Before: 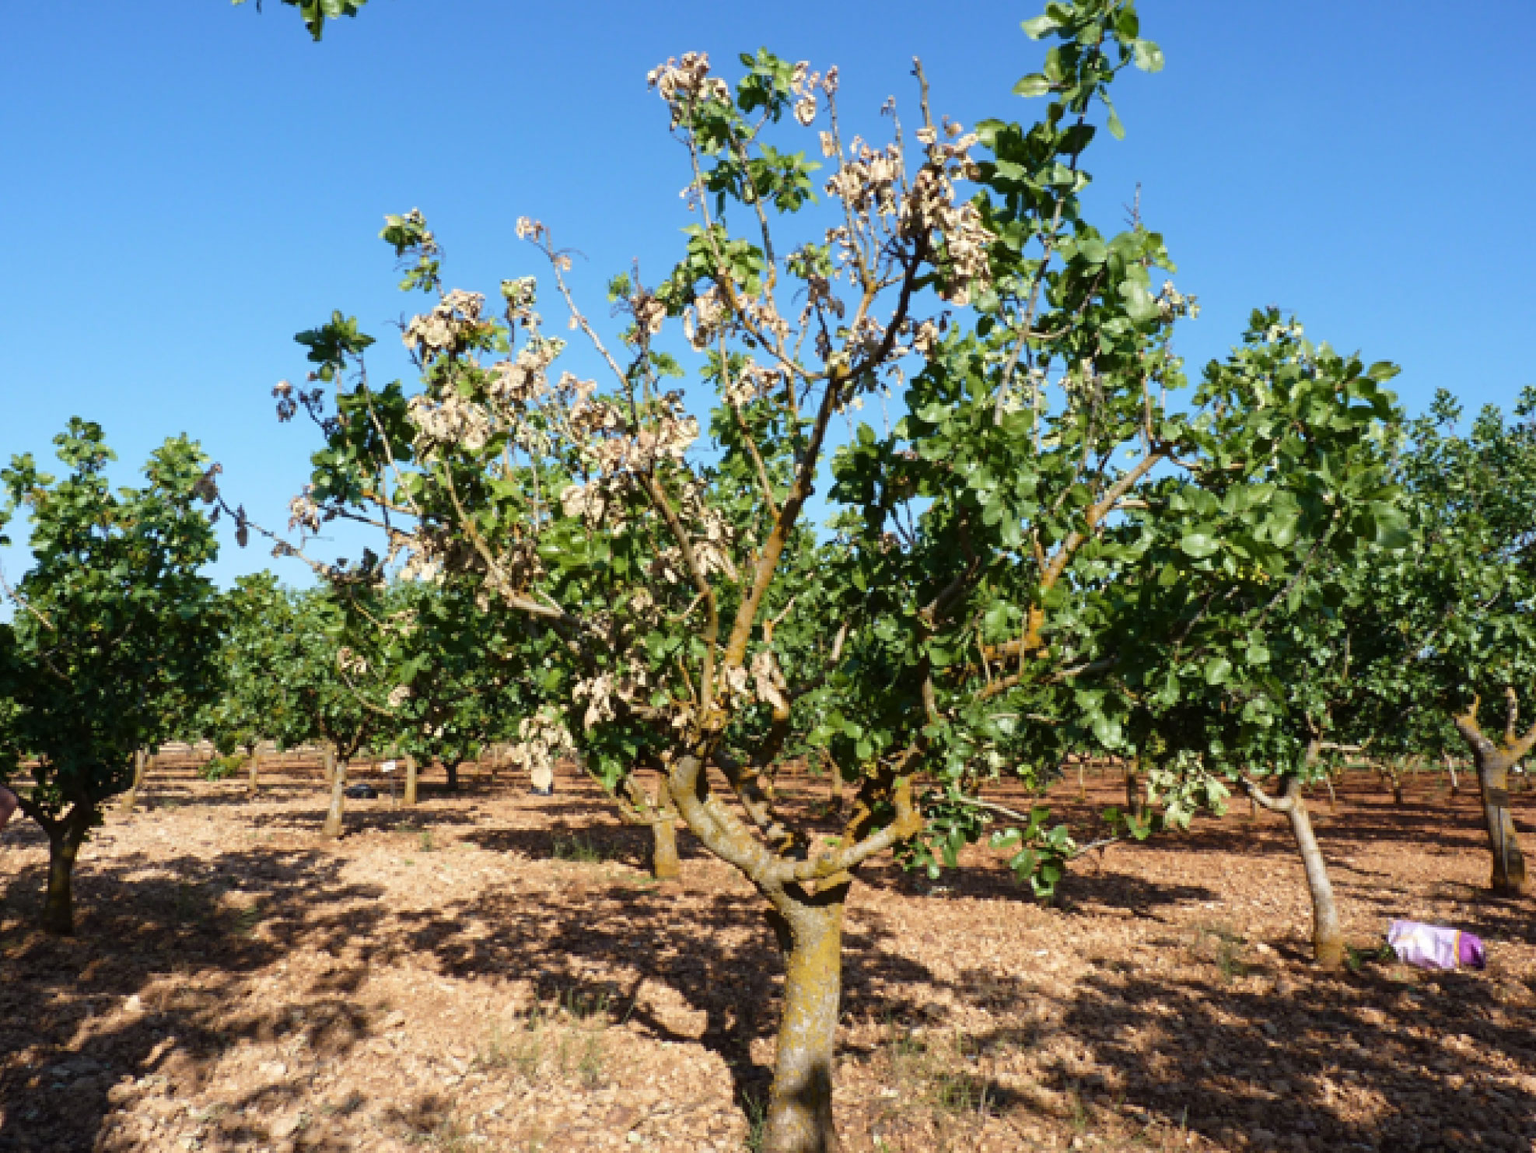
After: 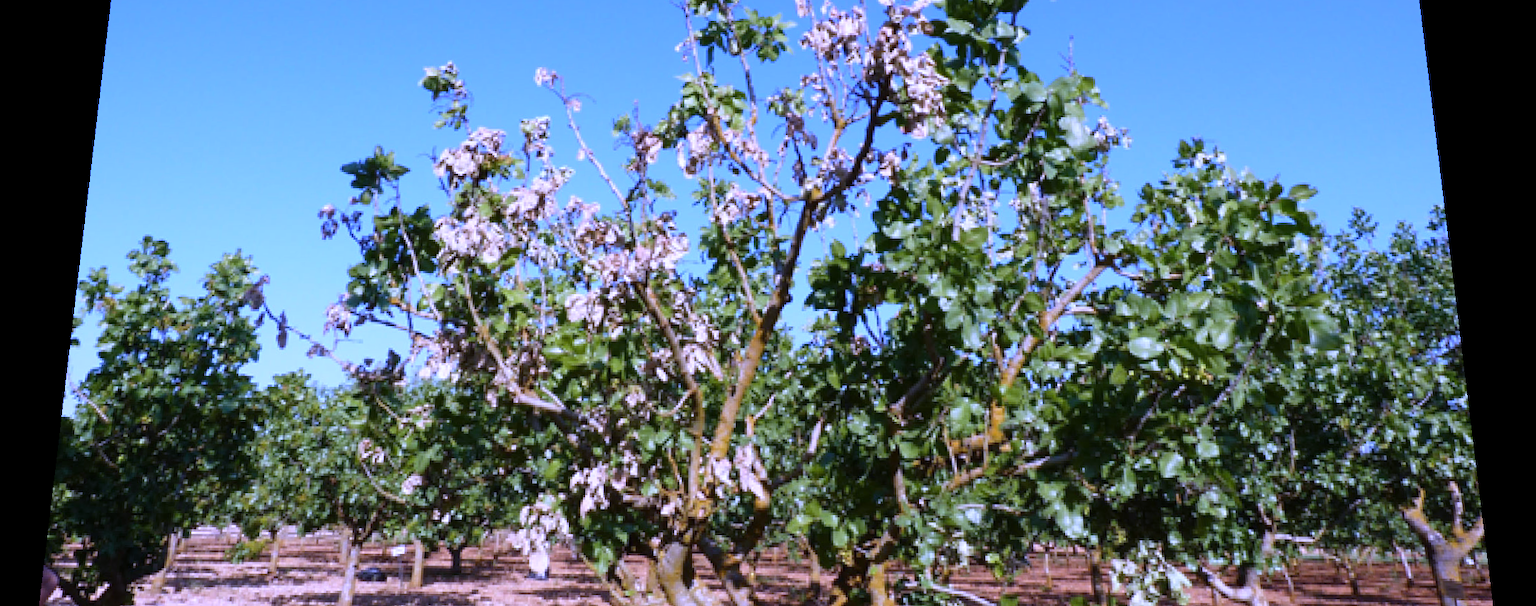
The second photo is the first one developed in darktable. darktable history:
crop and rotate: top 10.605%, bottom 33.274%
white balance: red 0.98, blue 1.61
rotate and perspective: rotation 0.128°, lens shift (vertical) -0.181, lens shift (horizontal) -0.044, shear 0.001, automatic cropping off
